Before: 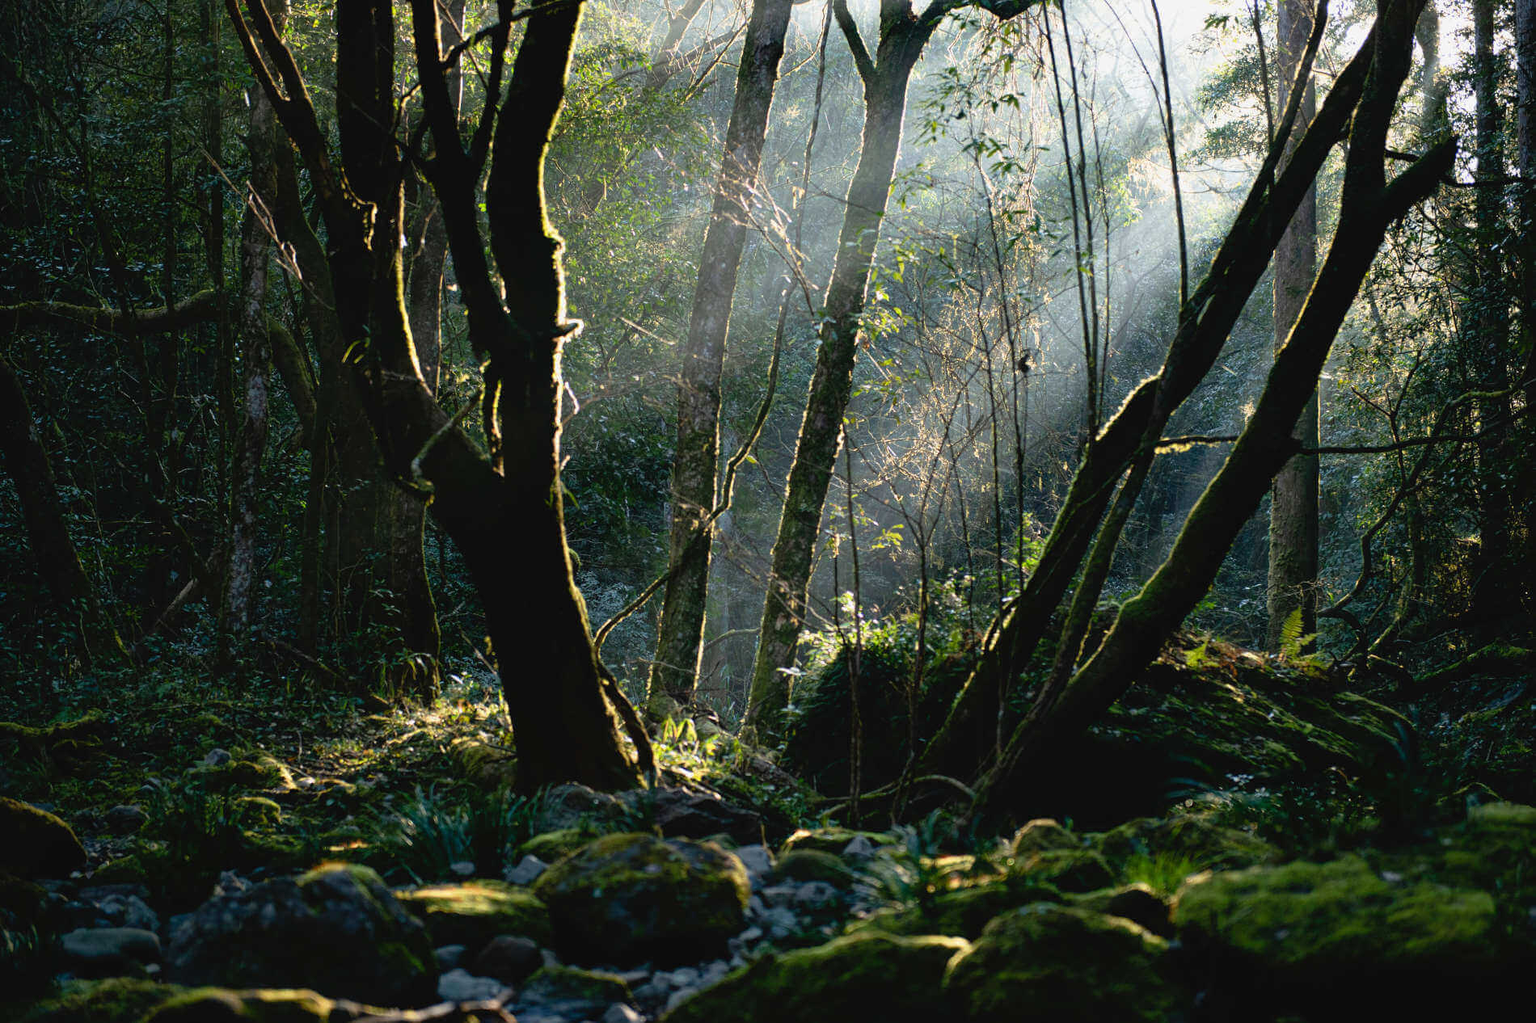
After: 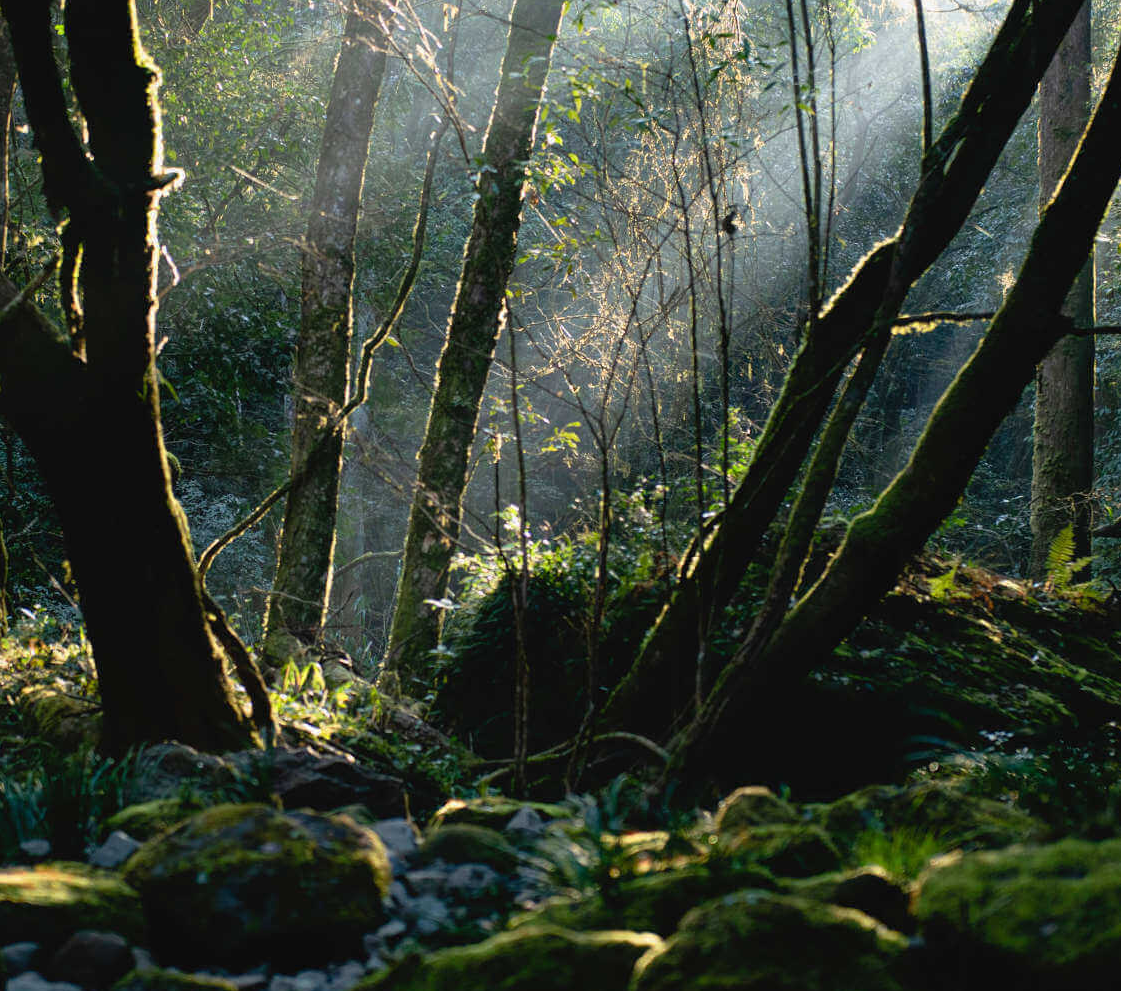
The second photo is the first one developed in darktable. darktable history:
crop and rotate: left 28.281%, top 17.98%, right 12.674%, bottom 3.689%
